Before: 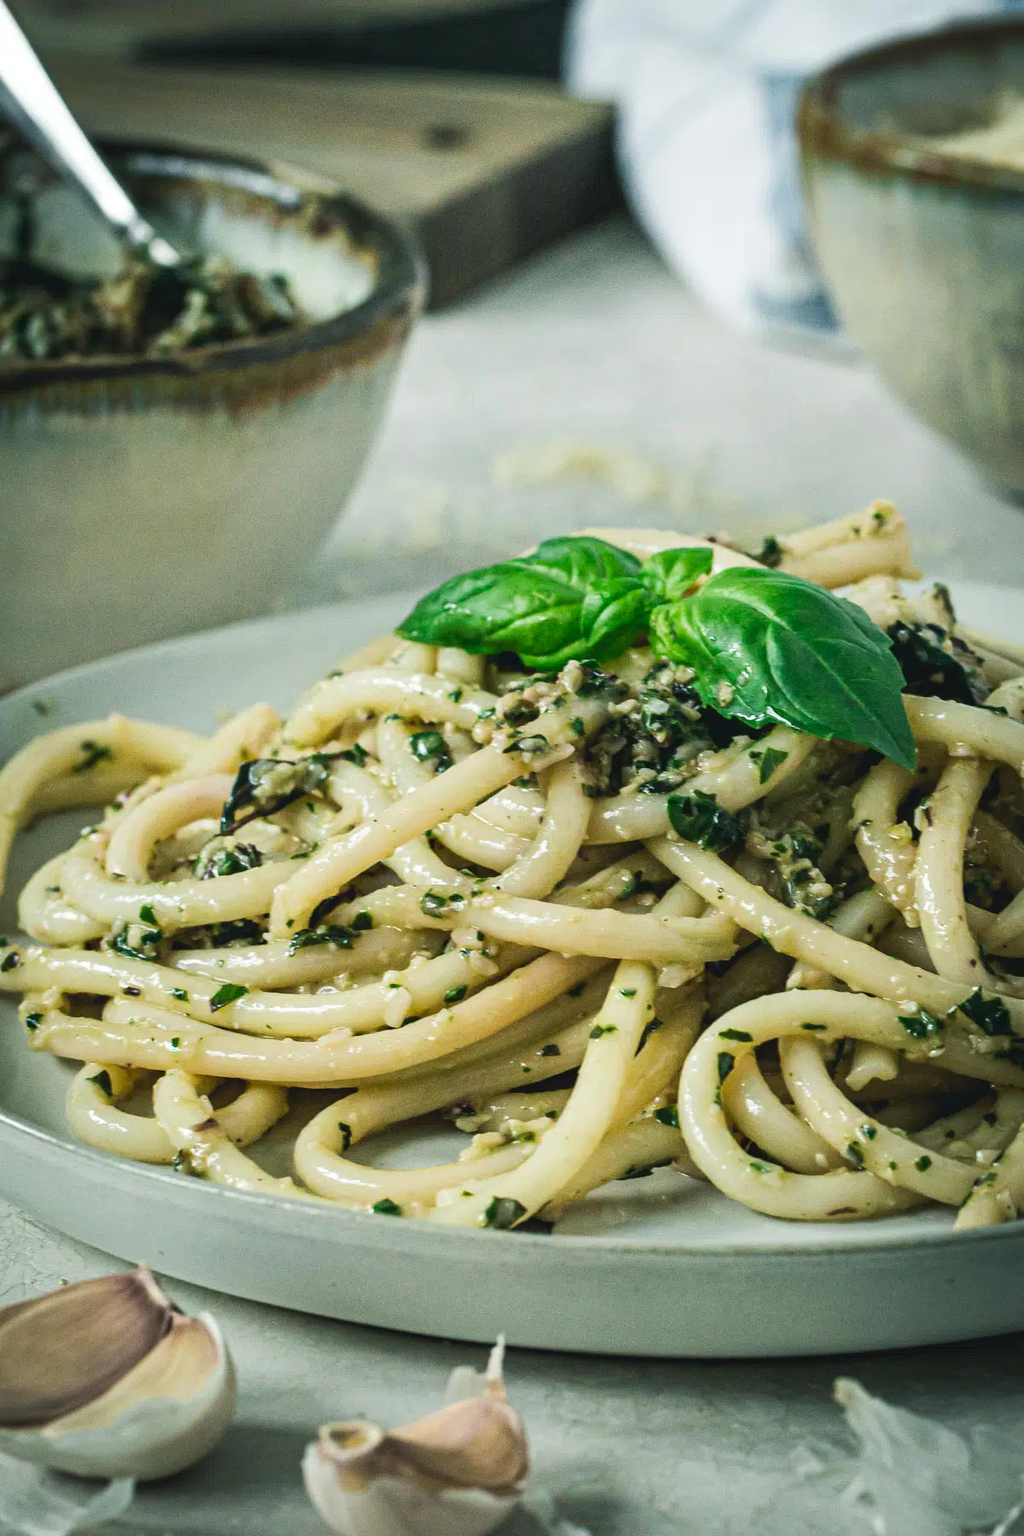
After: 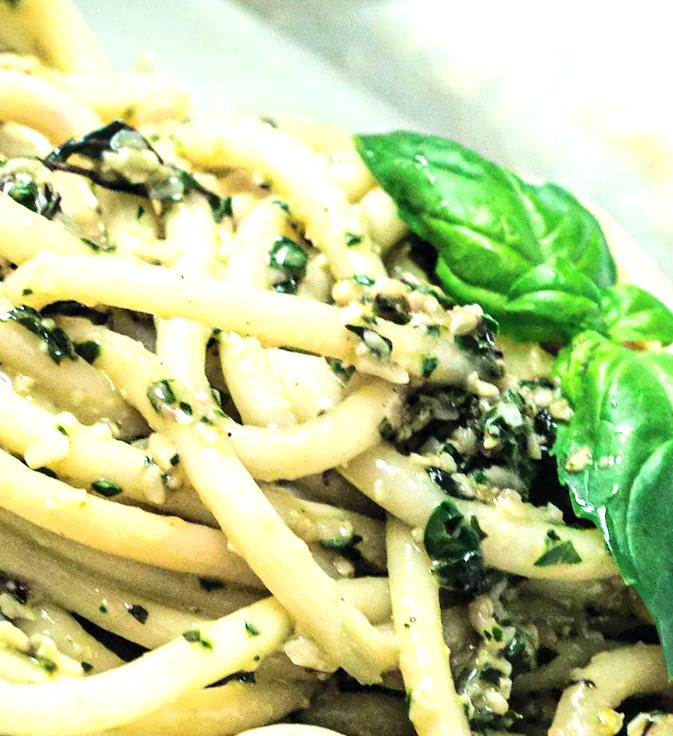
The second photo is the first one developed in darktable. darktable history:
crop and rotate: angle -44.73°, top 16.124%, right 0.937%, bottom 11.617%
levels: levels [0.062, 0.494, 0.925]
exposure: exposure 0.61 EV, compensate highlight preservation false
tone curve: curves: ch0 [(0, 0) (0.003, 0.015) (0.011, 0.021) (0.025, 0.032) (0.044, 0.046) (0.069, 0.062) (0.1, 0.08) (0.136, 0.117) (0.177, 0.165) (0.224, 0.221) (0.277, 0.298) (0.335, 0.385) (0.399, 0.469) (0.468, 0.558) (0.543, 0.637) (0.623, 0.708) (0.709, 0.771) (0.801, 0.84) (0.898, 0.907) (1, 1)], color space Lab, independent channels, preserve colors none
